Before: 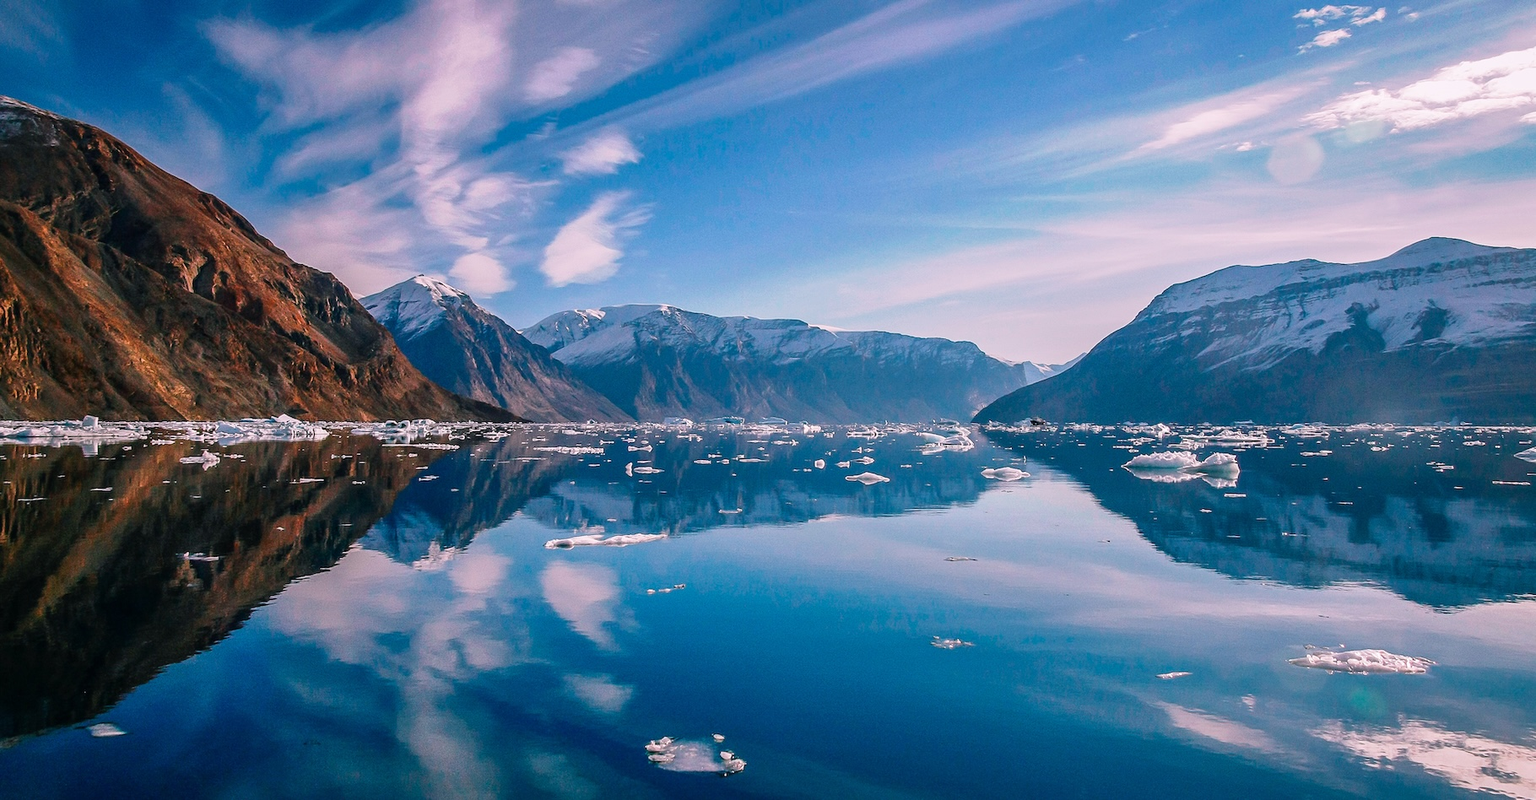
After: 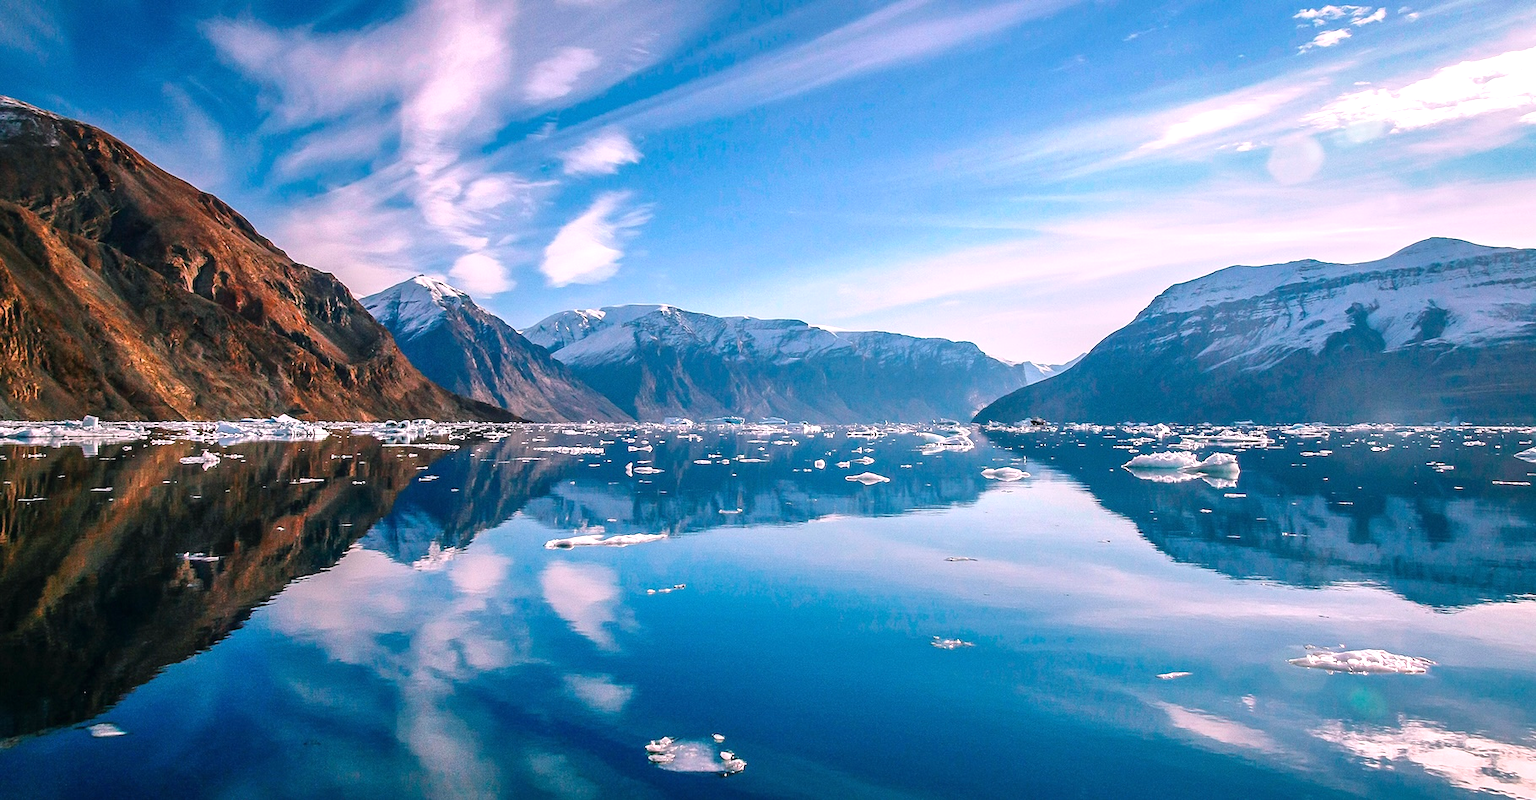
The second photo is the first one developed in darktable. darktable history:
exposure: exposure 0.563 EV, compensate highlight preservation false
